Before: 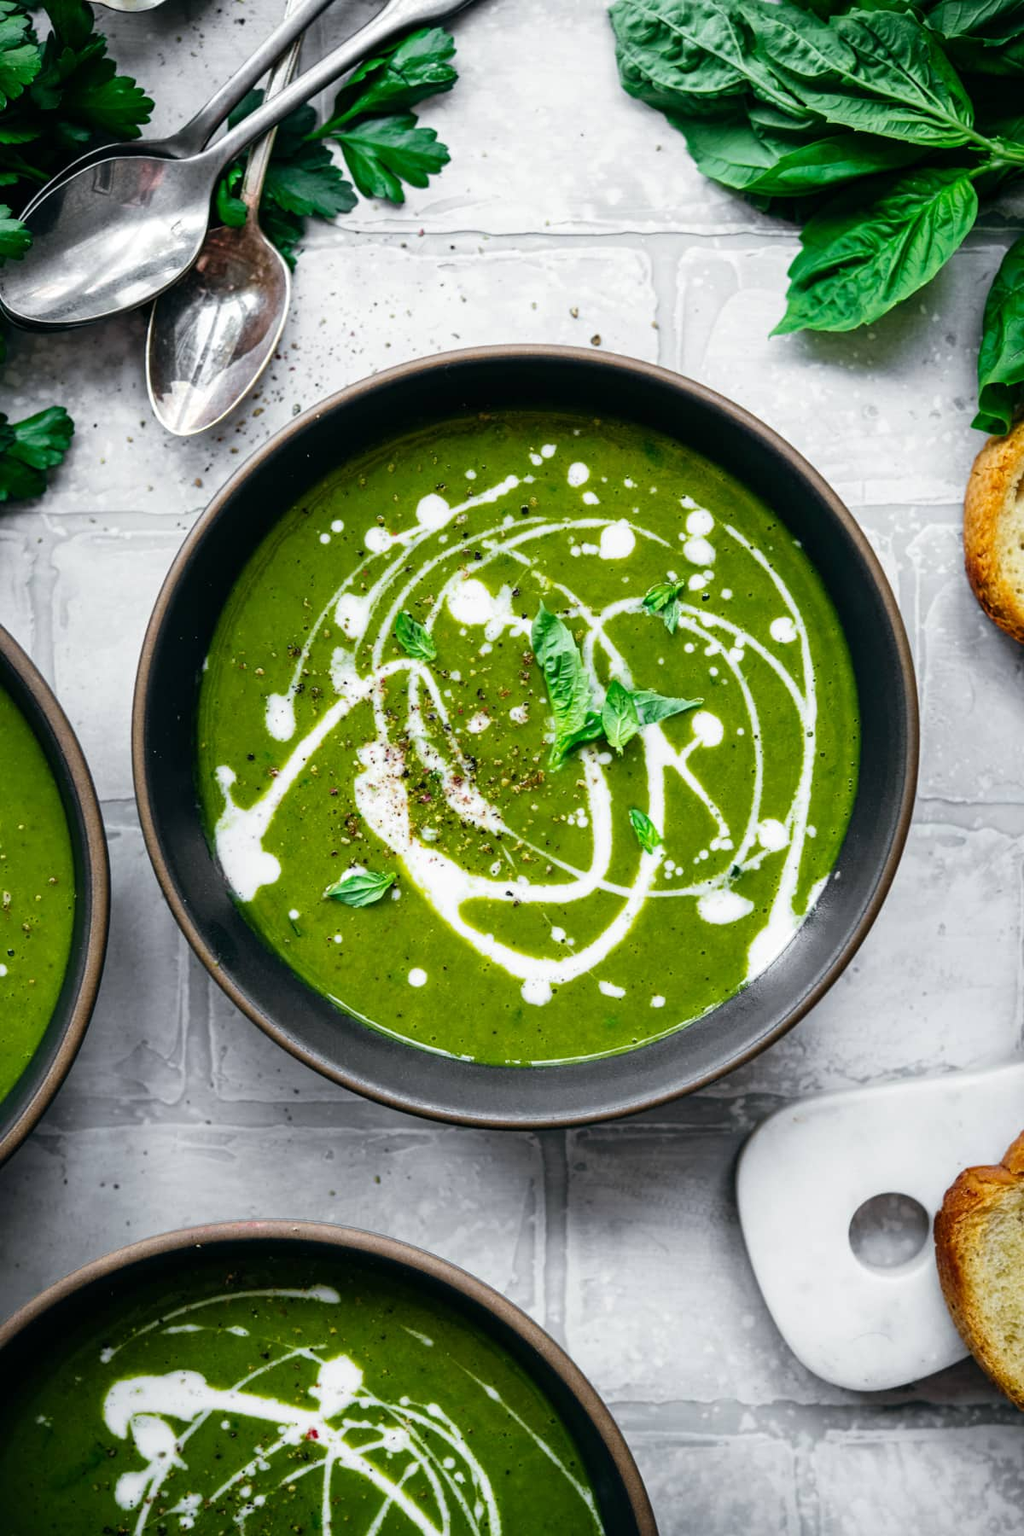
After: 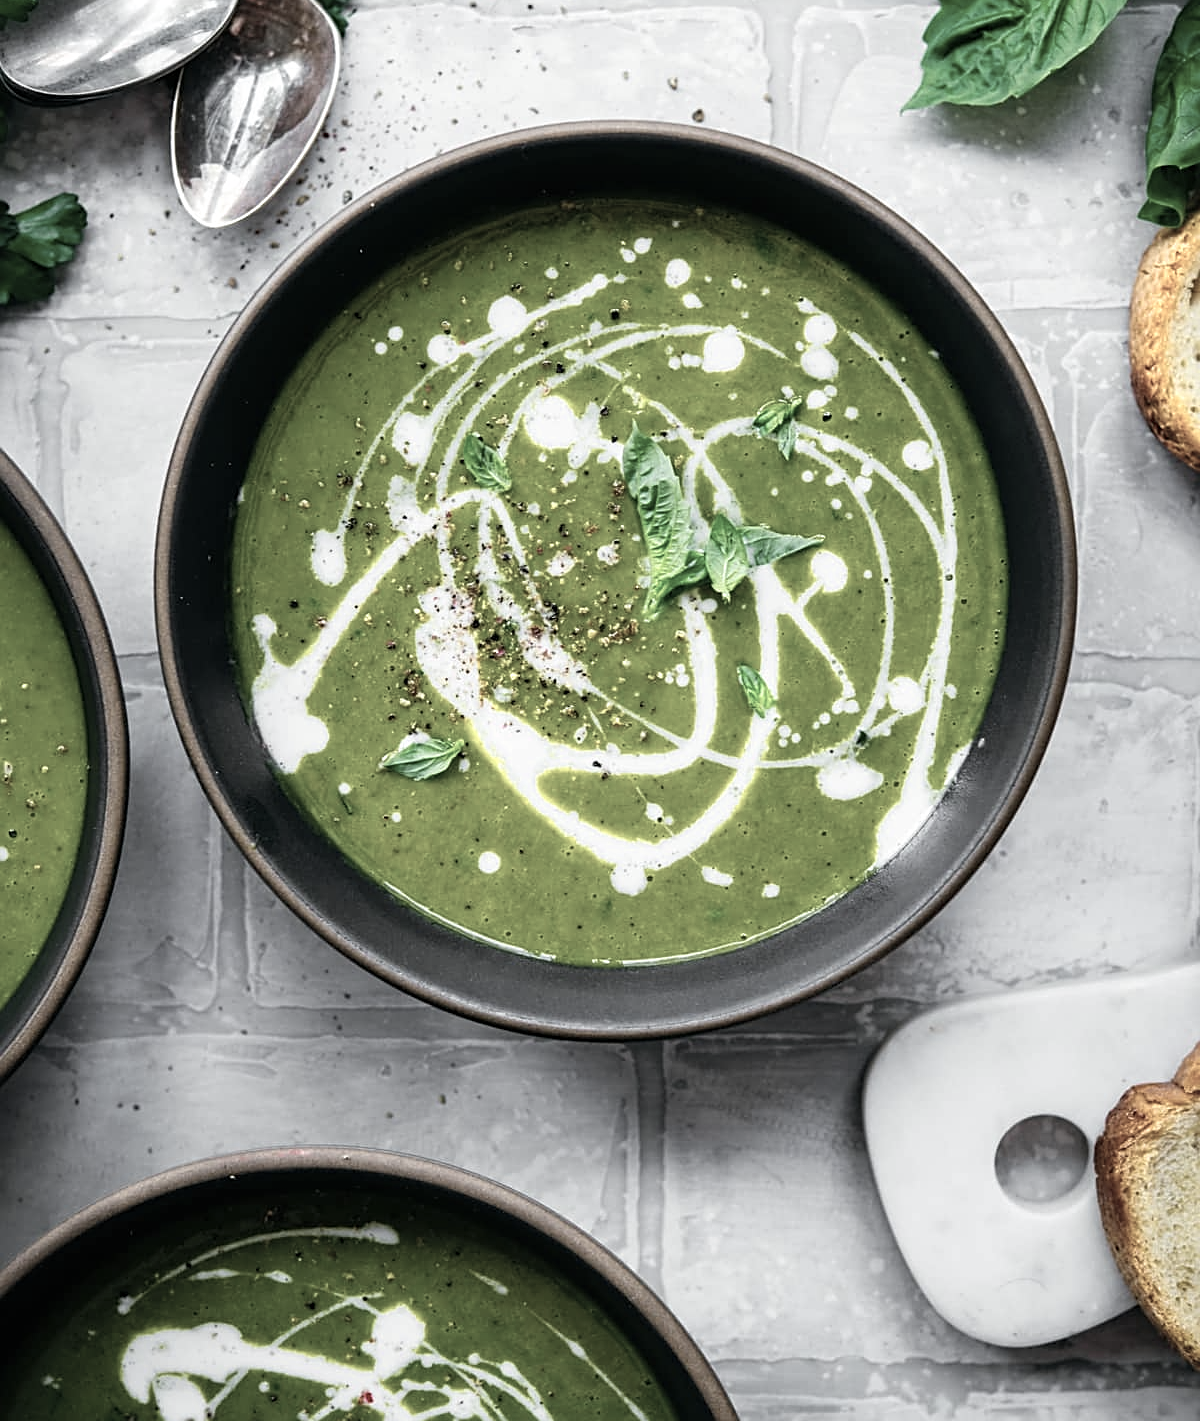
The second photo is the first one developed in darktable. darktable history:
crop and rotate: top 15.735%, bottom 5.319%
color zones: curves: ch0 [(0, 0.6) (0.129, 0.585) (0.193, 0.596) (0.429, 0.5) (0.571, 0.5) (0.714, 0.5) (0.857, 0.5) (1, 0.6)]; ch1 [(0, 0.453) (0.112, 0.245) (0.213, 0.252) (0.429, 0.233) (0.571, 0.231) (0.683, 0.242) (0.857, 0.296) (1, 0.453)]
sharpen: on, module defaults
